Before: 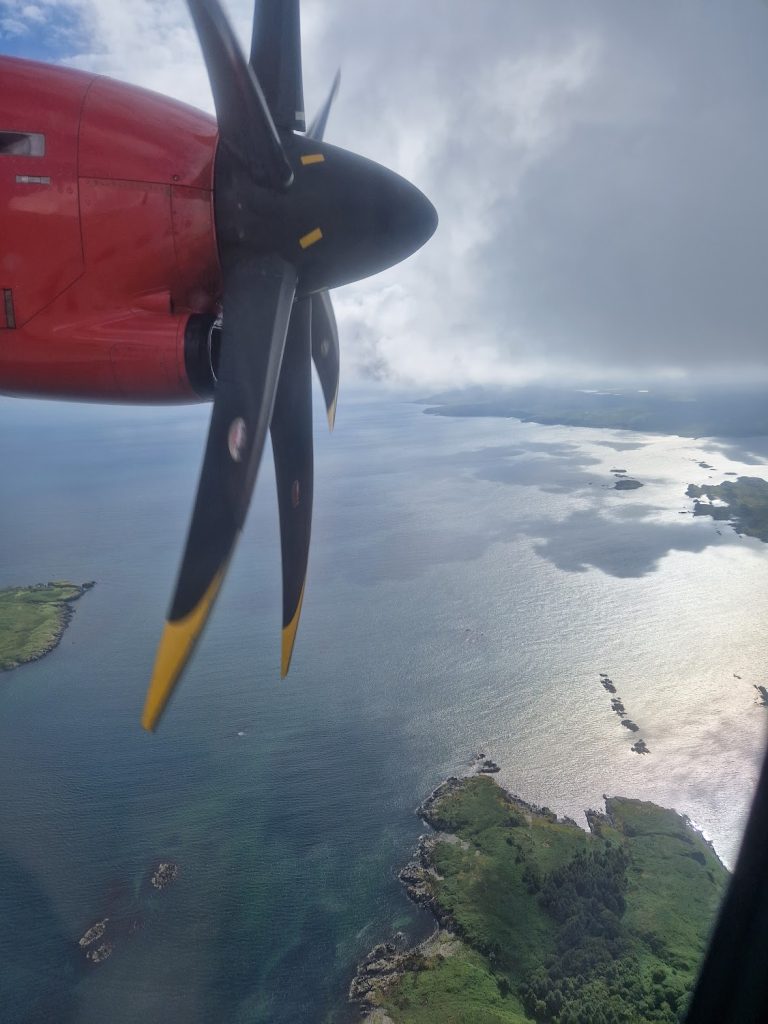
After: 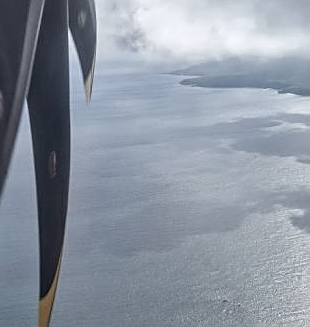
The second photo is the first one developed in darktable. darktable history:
sharpen: on, module defaults
color balance: input saturation 100.43%, contrast fulcrum 14.22%, output saturation 70.41%
local contrast: detail 144%
crop: left 31.751%, top 32.172%, right 27.8%, bottom 35.83%
